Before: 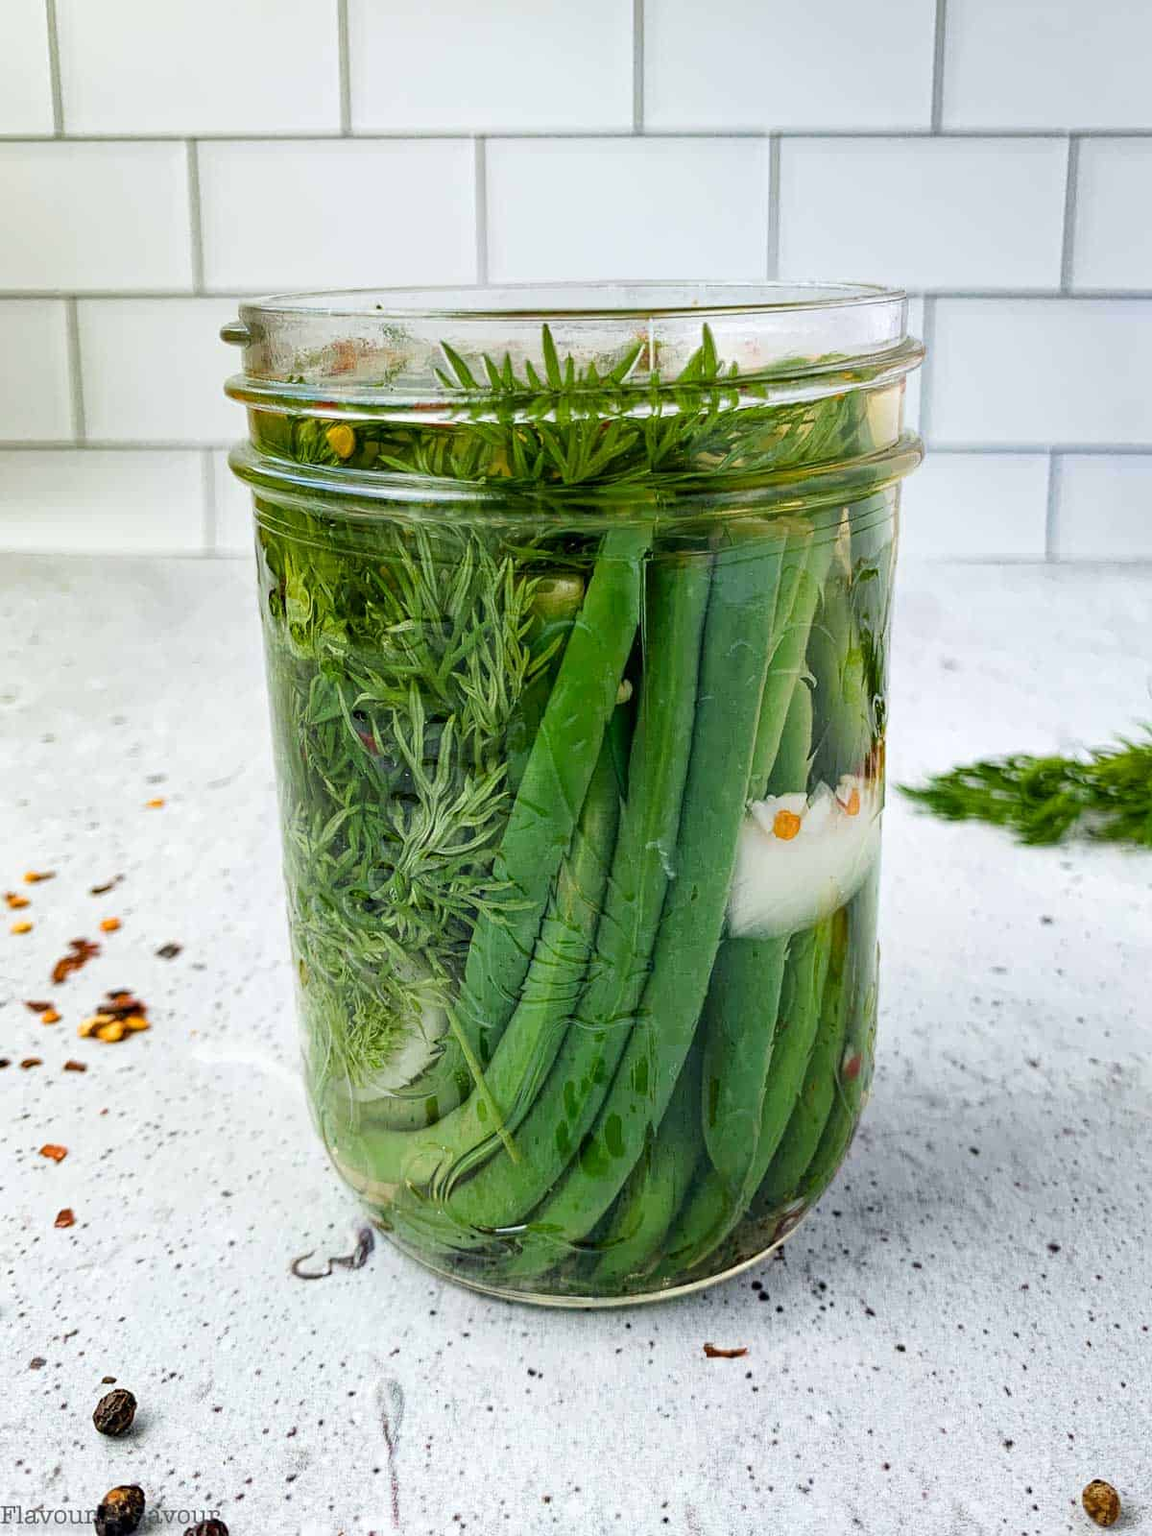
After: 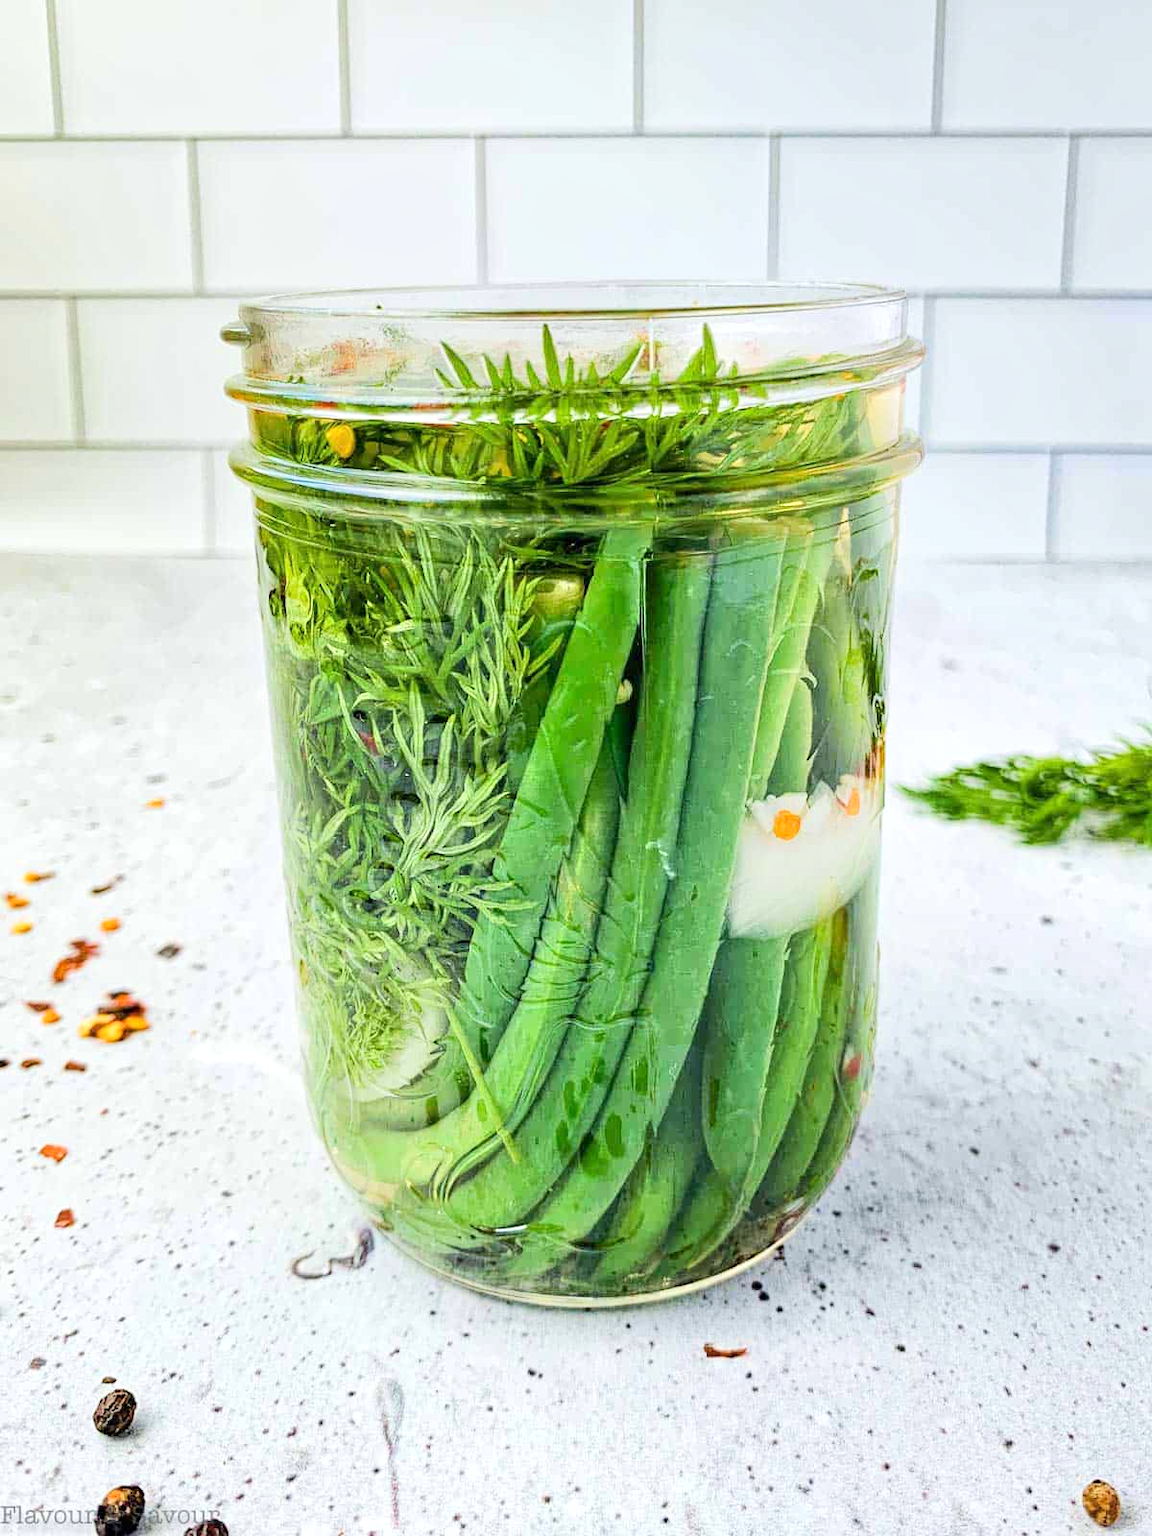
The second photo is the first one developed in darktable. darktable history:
tone equalizer: -7 EV 0.156 EV, -6 EV 0.564 EV, -5 EV 1.17 EV, -4 EV 1.32 EV, -3 EV 1.14 EV, -2 EV 0.6 EV, -1 EV 0.151 EV, edges refinement/feathering 500, mask exposure compensation -1.57 EV, preserve details guided filter
